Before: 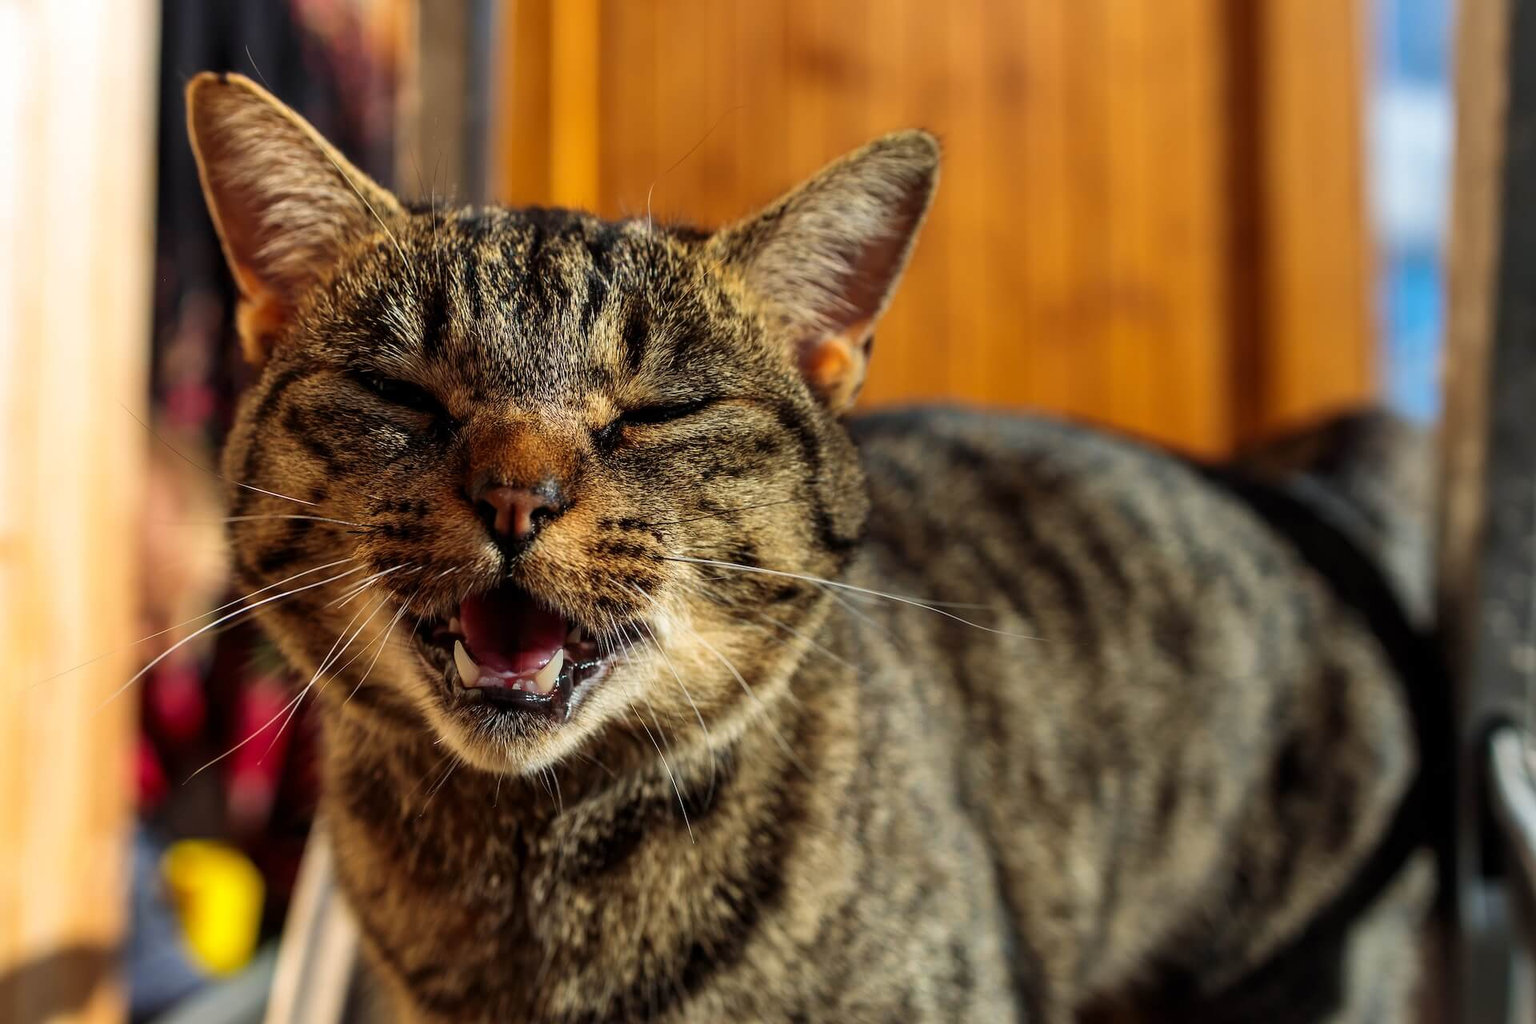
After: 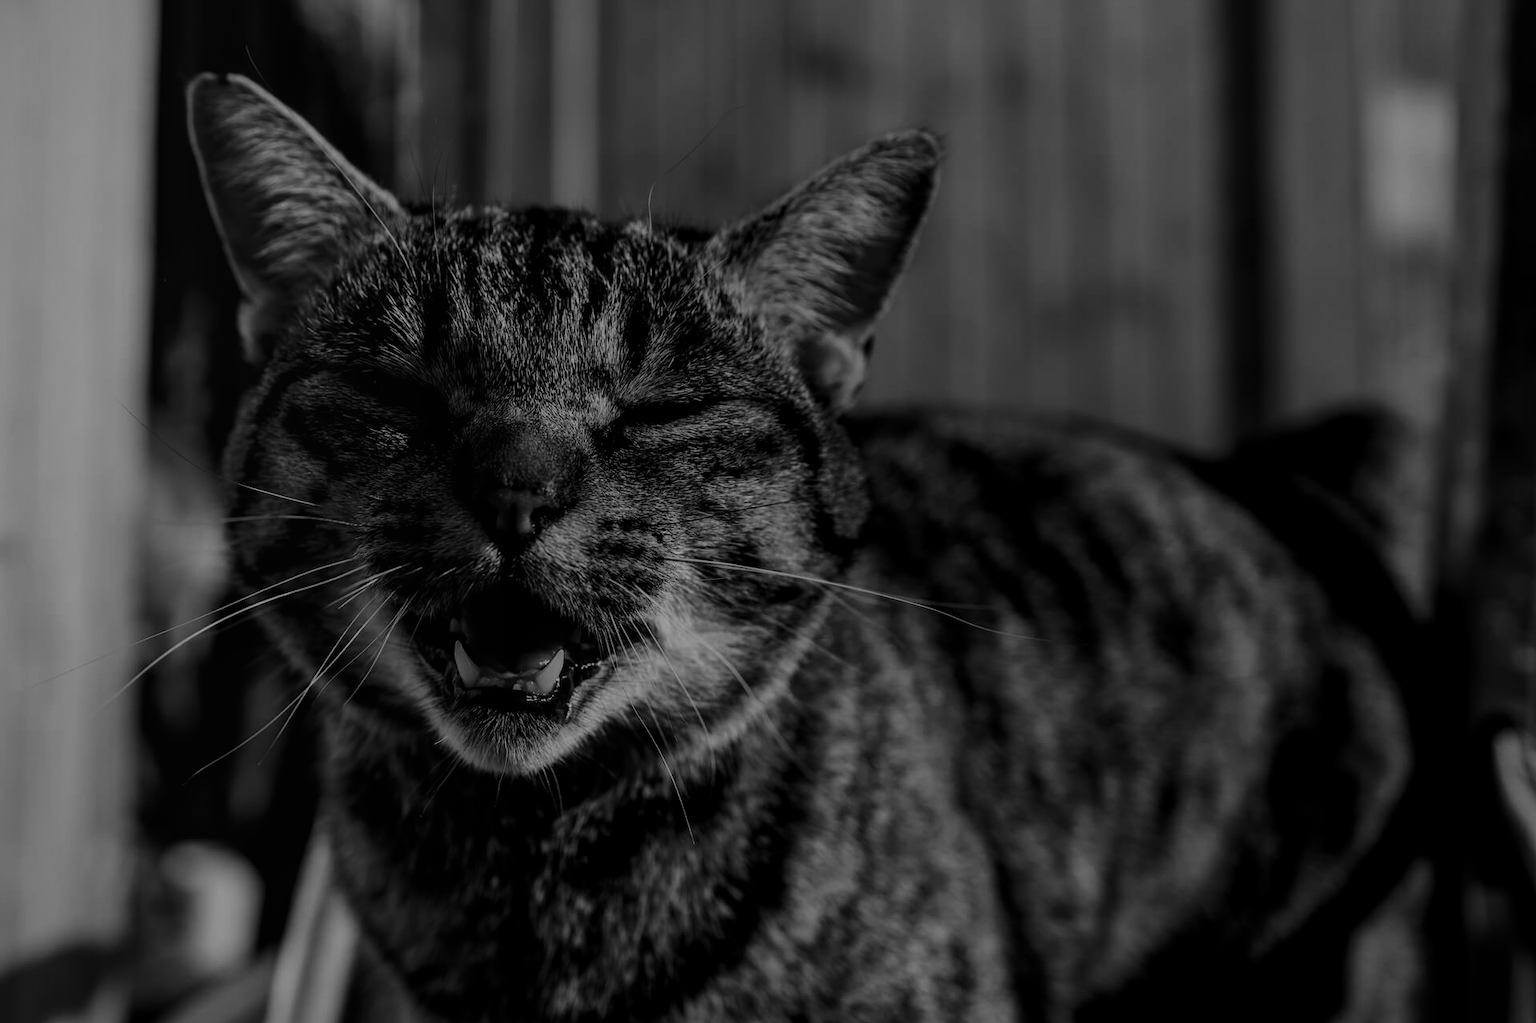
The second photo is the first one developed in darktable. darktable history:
vignetting: unbound false
local contrast: detail 110%
contrast brightness saturation: contrast -0.03, brightness -0.59, saturation -1
filmic rgb: black relative exposure -7.65 EV, white relative exposure 4.56 EV, hardness 3.61, color science v6 (2022)
